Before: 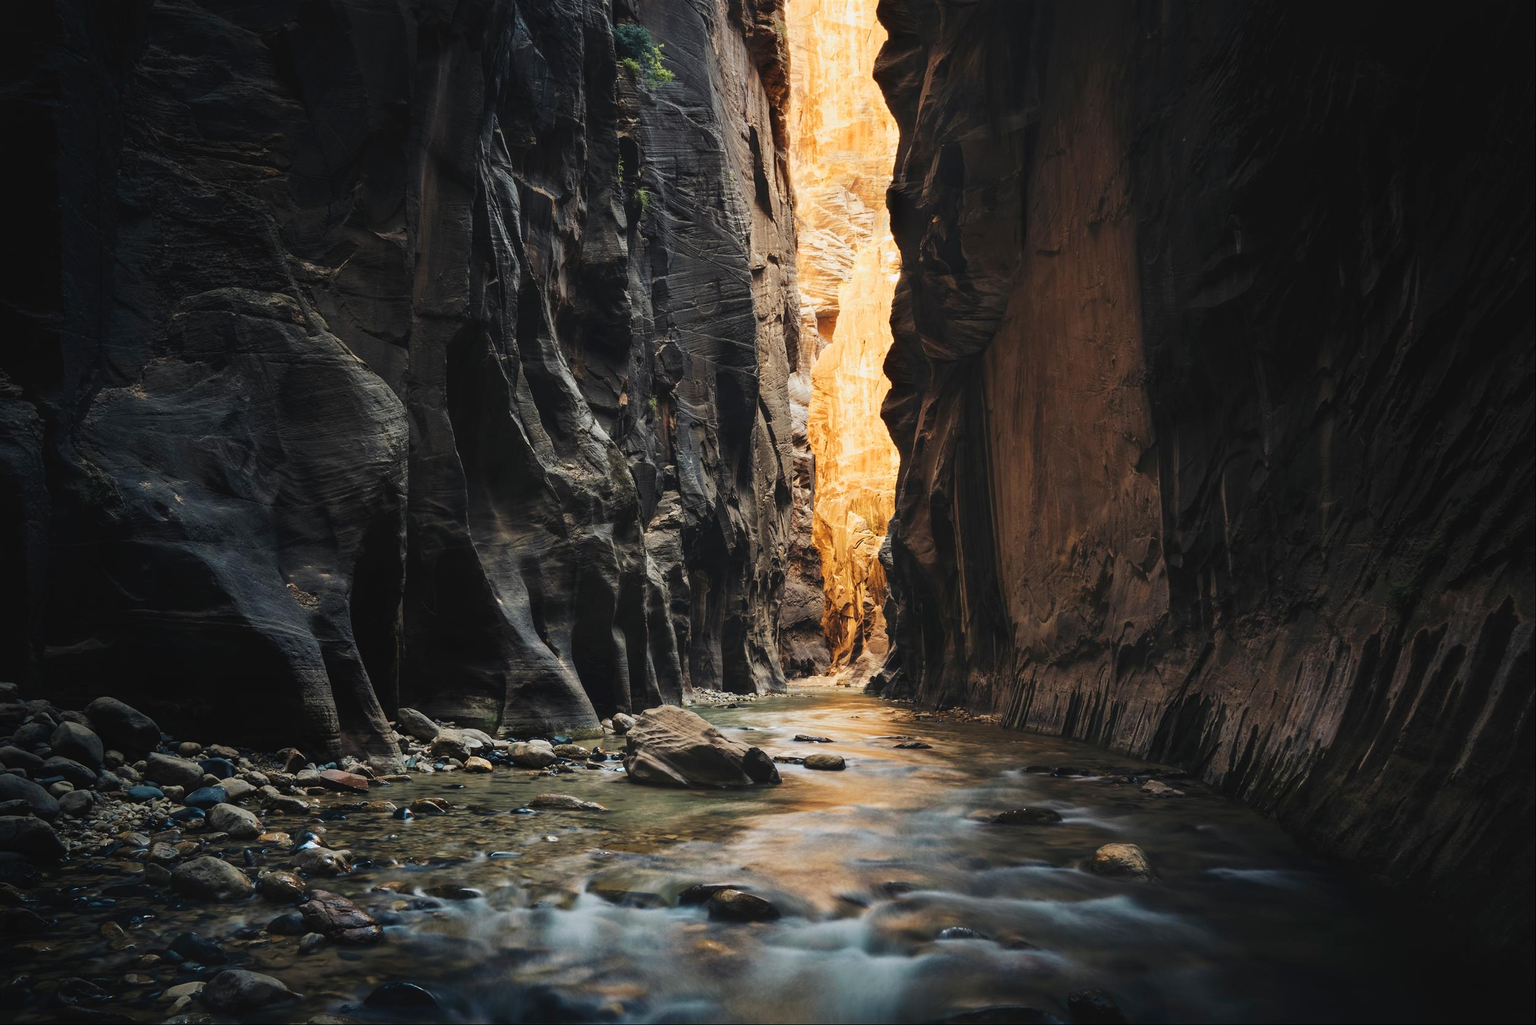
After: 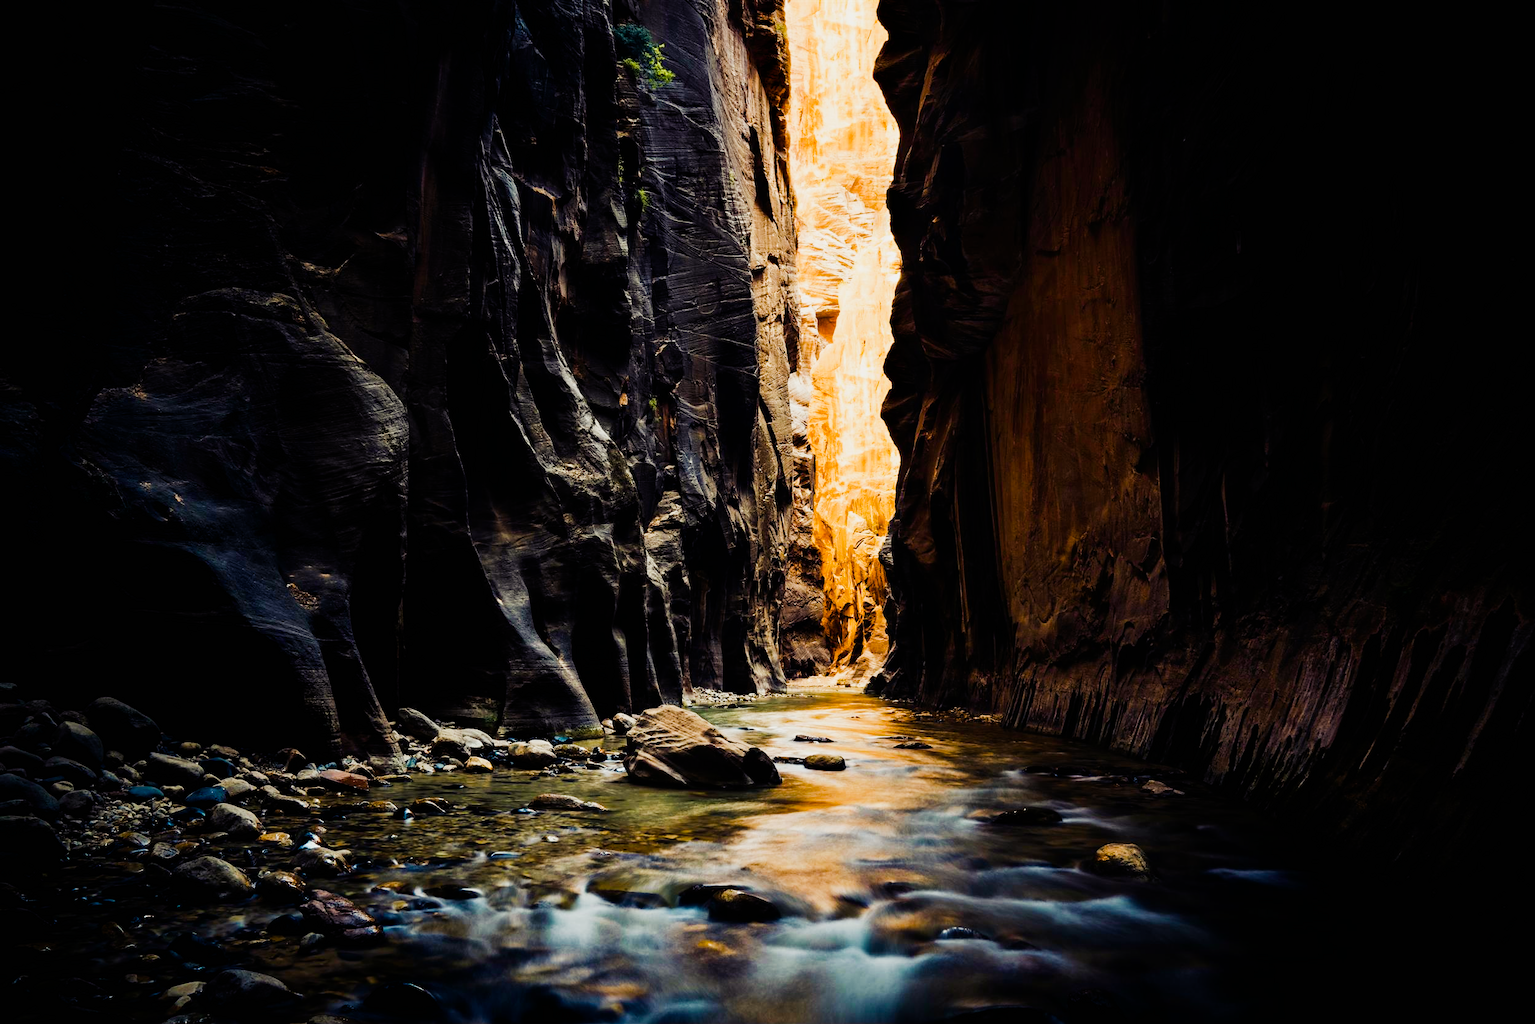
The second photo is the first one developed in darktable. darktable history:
sigmoid: contrast 1.8
color balance rgb: shadows lift › luminance -21.66%, shadows lift › chroma 6.57%, shadows lift › hue 270°, power › chroma 0.68%, power › hue 60°, highlights gain › luminance 6.08%, highlights gain › chroma 1.33%, highlights gain › hue 90°, global offset › luminance -0.87%, perceptual saturation grading › global saturation 26.86%, perceptual saturation grading › highlights -28.39%, perceptual saturation grading › mid-tones 15.22%, perceptual saturation grading › shadows 33.98%, perceptual brilliance grading › highlights 10%, perceptual brilliance grading › mid-tones 5%
